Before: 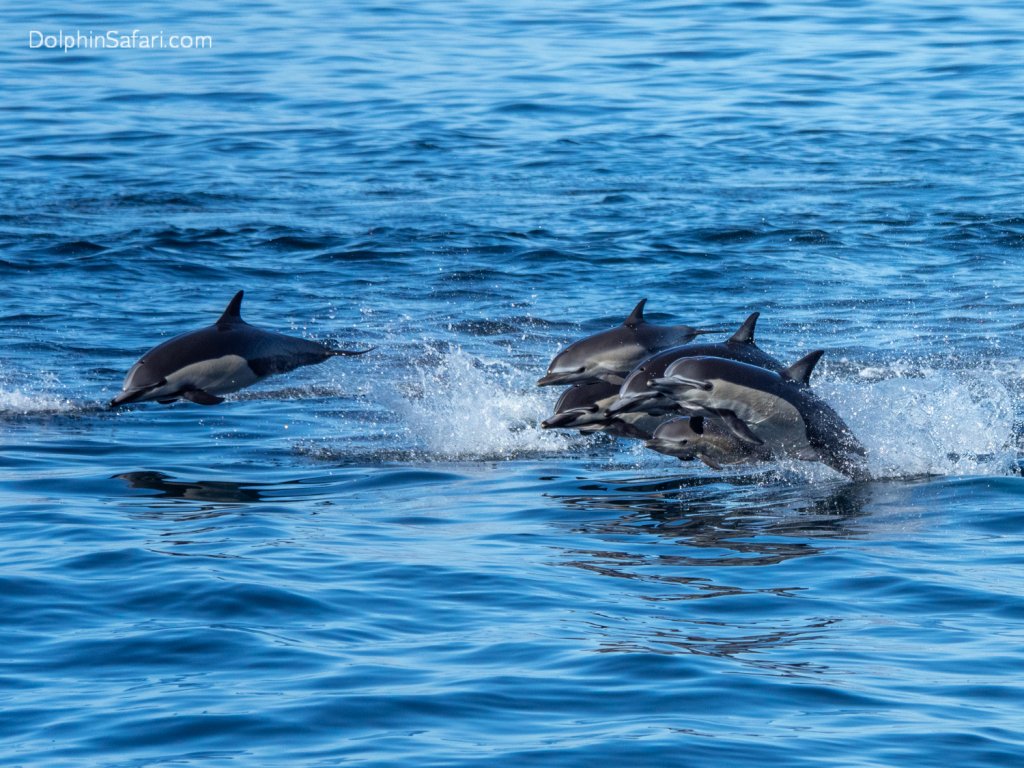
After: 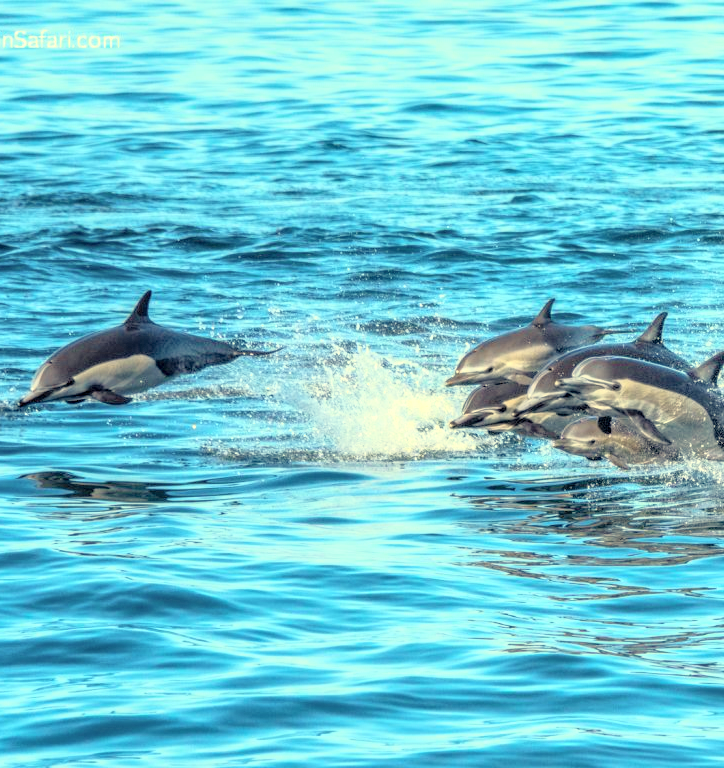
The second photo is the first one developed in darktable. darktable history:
crop and rotate: left 9.061%, right 20.142%
tone curve: curves: ch0 [(0, 0) (0.169, 0.367) (0.635, 0.859) (1, 1)], color space Lab, independent channels, preserve colors none
tone equalizer: -8 EV -0.417 EV, -7 EV -0.389 EV, -6 EV -0.333 EV, -5 EV -0.222 EV, -3 EV 0.222 EV, -2 EV 0.333 EV, -1 EV 0.389 EV, +0 EV 0.417 EV, edges refinement/feathering 500, mask exposure compensation -1.57 EV, preserve details no
white balance: red 1.08, blue 0.791
color balance rgb: perceptual saturation grading › global saturation 25%, global vibrance 20%
local contrast: on, module defaults
rgb curve: curves: ch0 [(0, 0) (0.072, 0.166) (0.217, 0.293) (0.414, 0.42) (1, 1)], compensate middle gray true, preserve colors basic power
shadows and highlights: shadows 20.55, highlights -20.99, soften with gaussian
